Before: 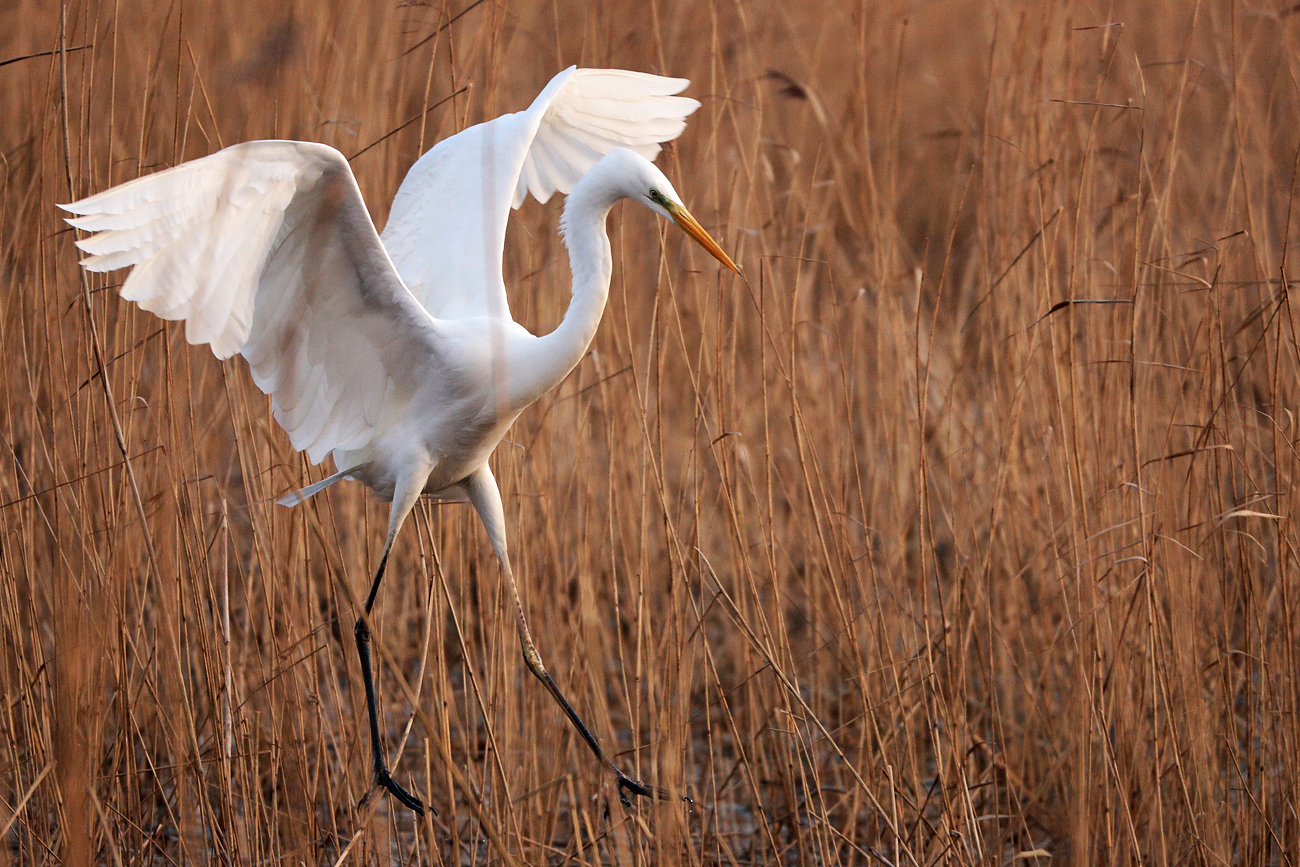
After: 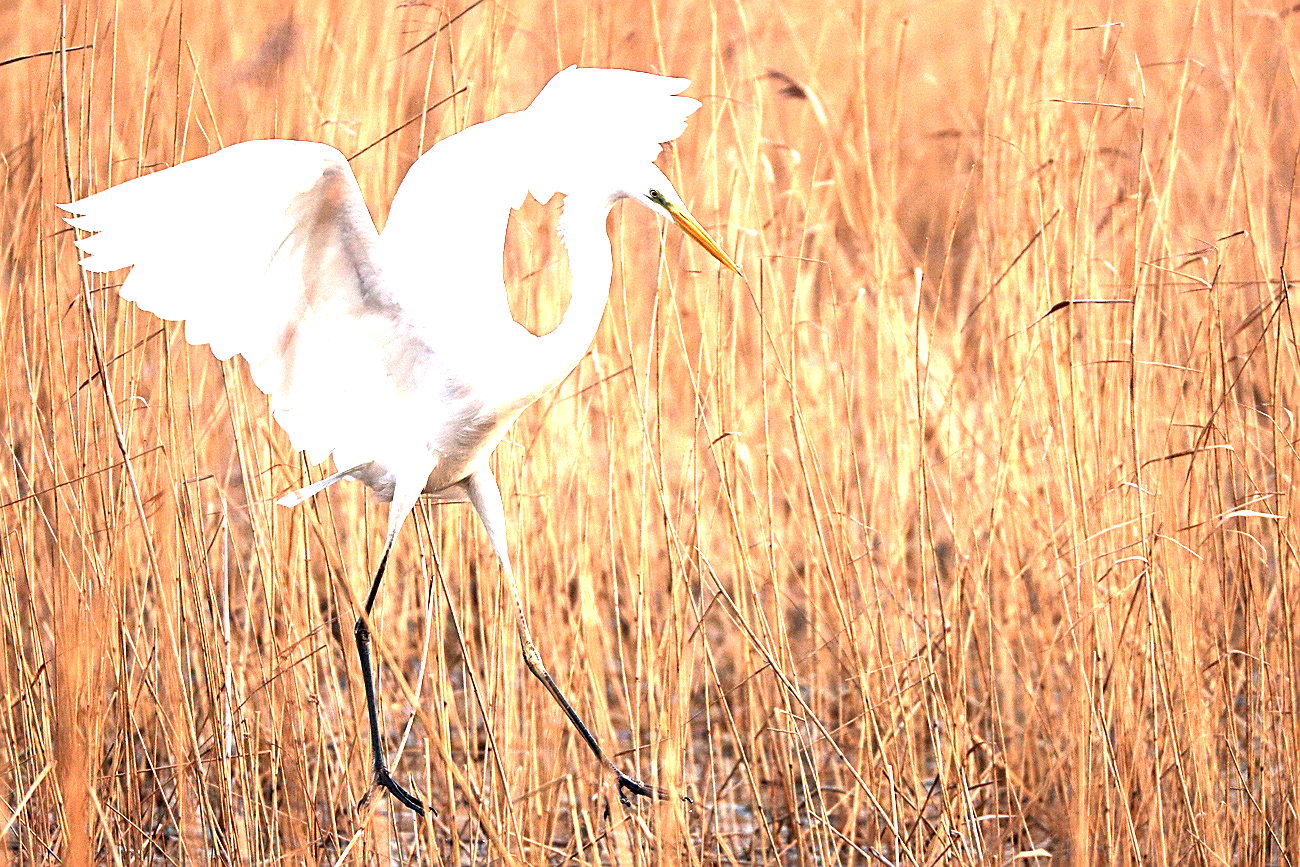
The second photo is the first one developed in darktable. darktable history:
exposure: black level correction 0, exposure 2.291 EV, compensate highlight preservation false
sharpen: on, module defaults
